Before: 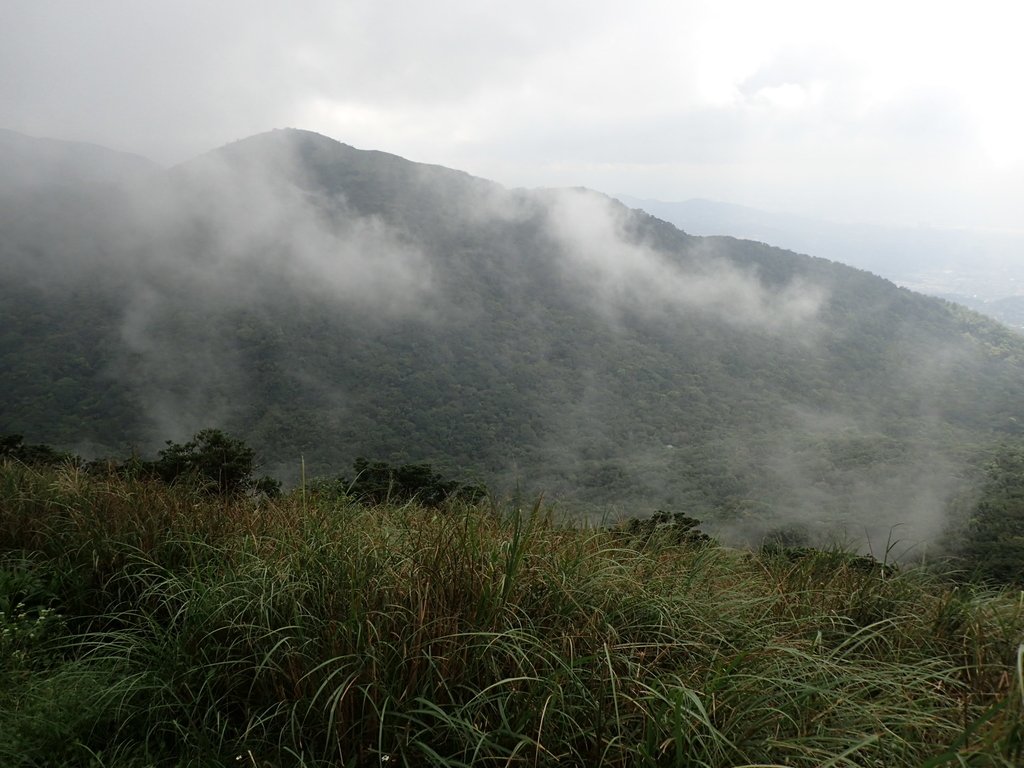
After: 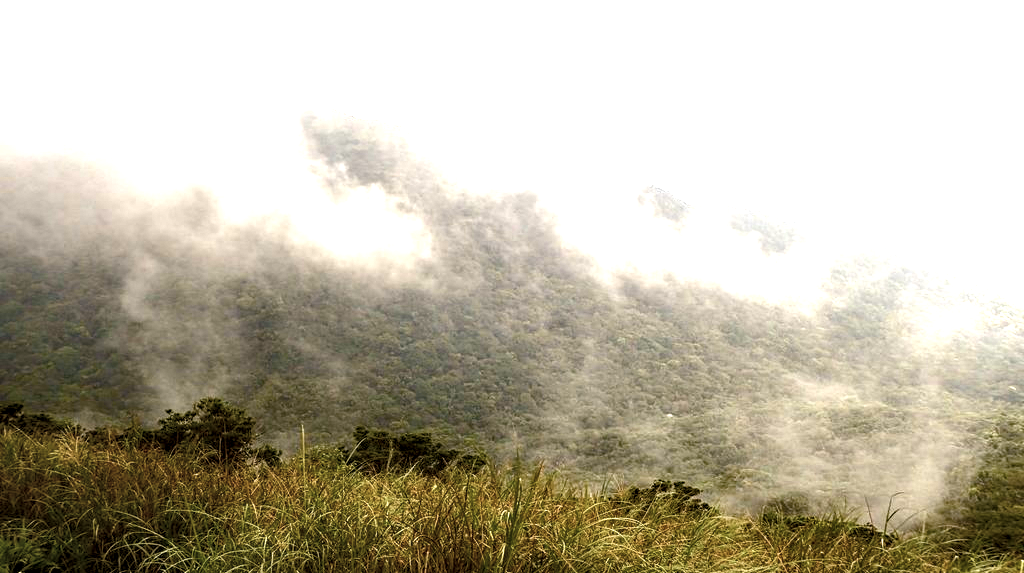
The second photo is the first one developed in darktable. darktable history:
color correction: highlights b* -0.004, saturation 0.593
color balance rgb: power › luminance 9.846%, power › chroma 2.809%, power › hue 56.99°, highlights gain › chroma 3.294%, highlights gain › hue 55.11°, linear chroma grading › global chroma 49.806%, perceptual saturation grading › global saturation 44.677%, perceptual saturation grading › highlights -50.356%, perceptual saturation grading › shadows 30.999%, perceptual brilliance grading › highlights 16.277%, perceptual brilliance grading › shadows -14.257%
crop: top 4.076%, bottom 21.302%
local contrast: shadows 92%, midtone range 0.495
exposure: black level correction 0.001, exposure 1.398 EV, compensate highlight preservation false
haze removal: compatibility mode true, adaptive false
